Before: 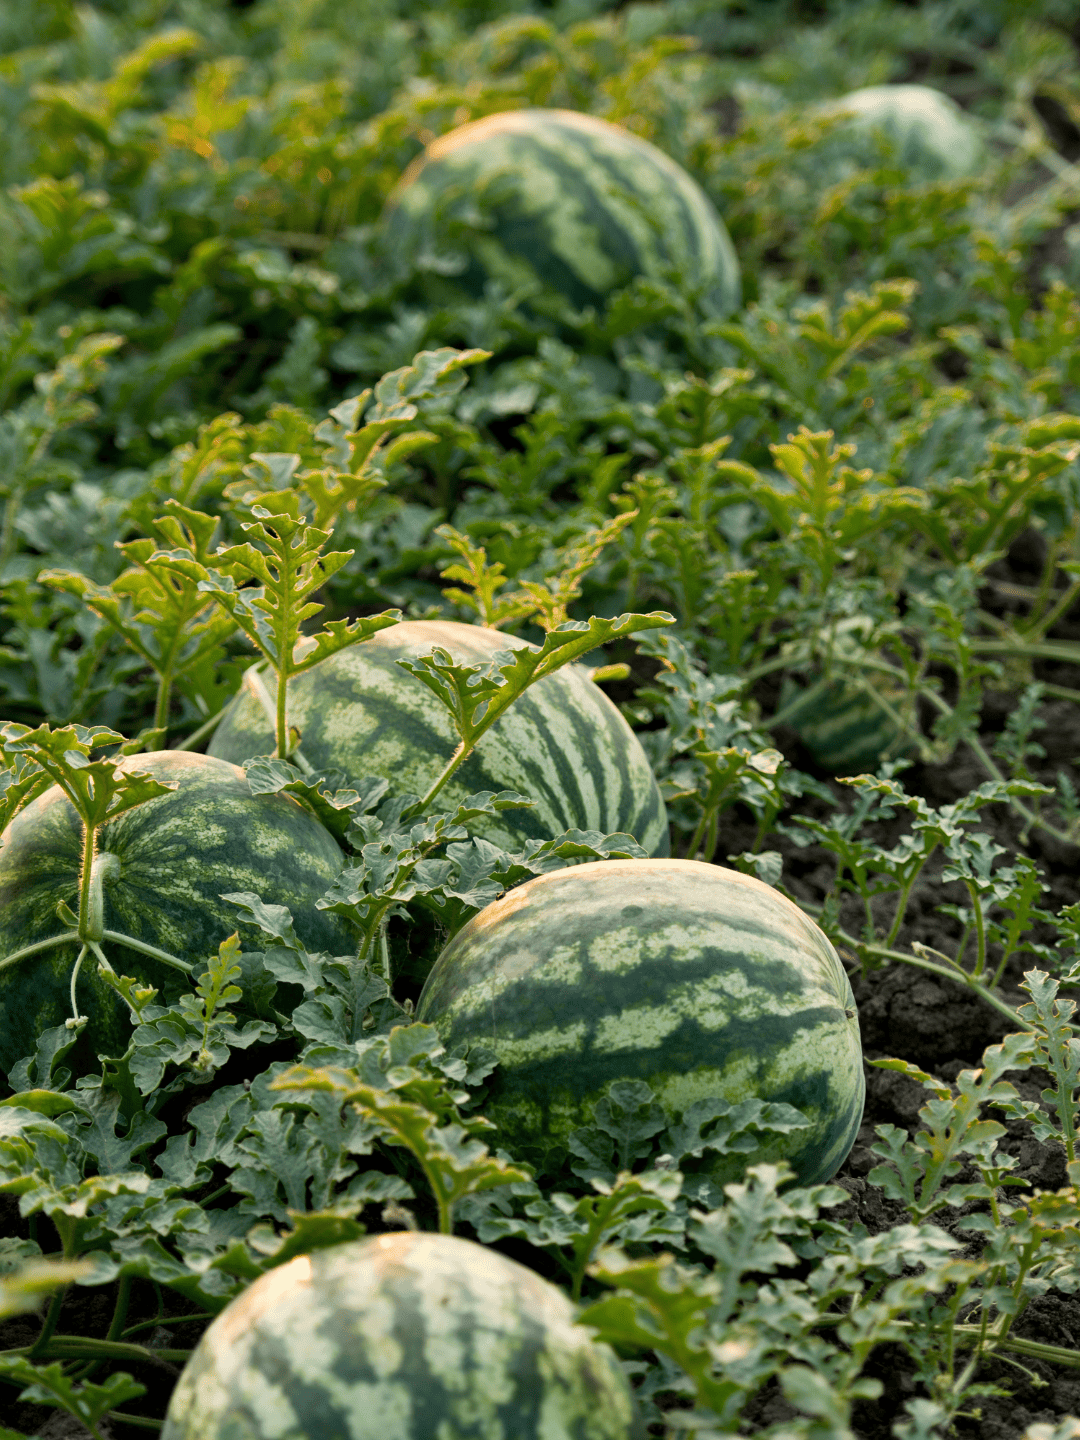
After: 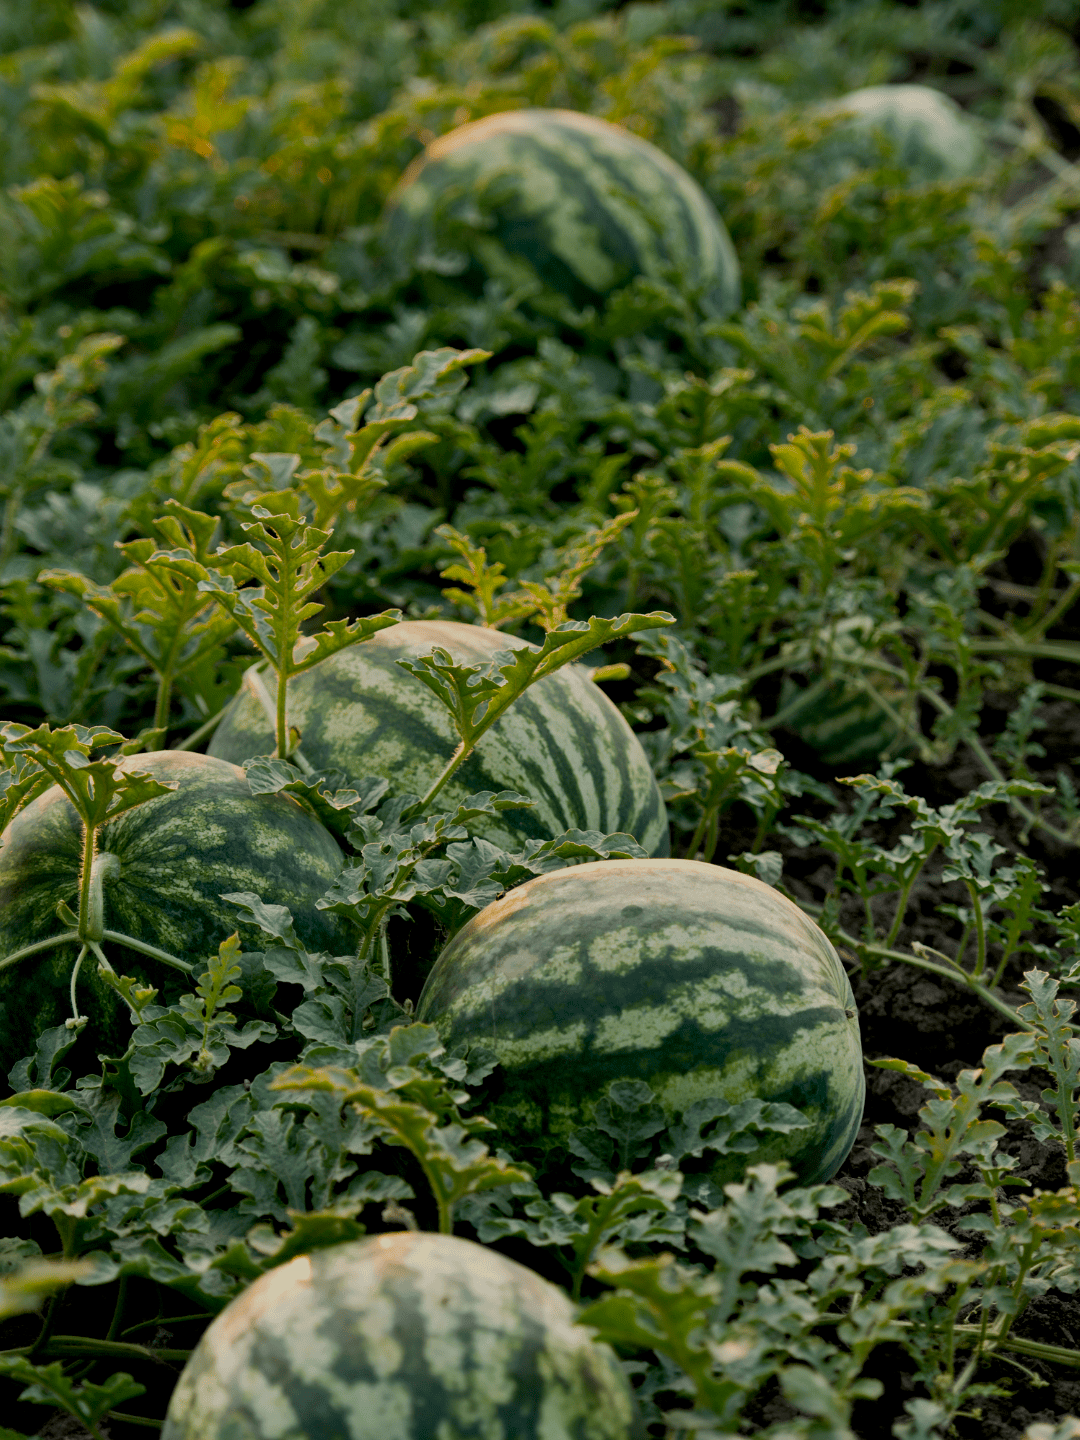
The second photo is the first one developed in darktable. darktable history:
tone equalizer: -8 EV -0.559 EV
exposure: black level correction 0.009, exposure -0.629 EV, compensate highlight preservation false
